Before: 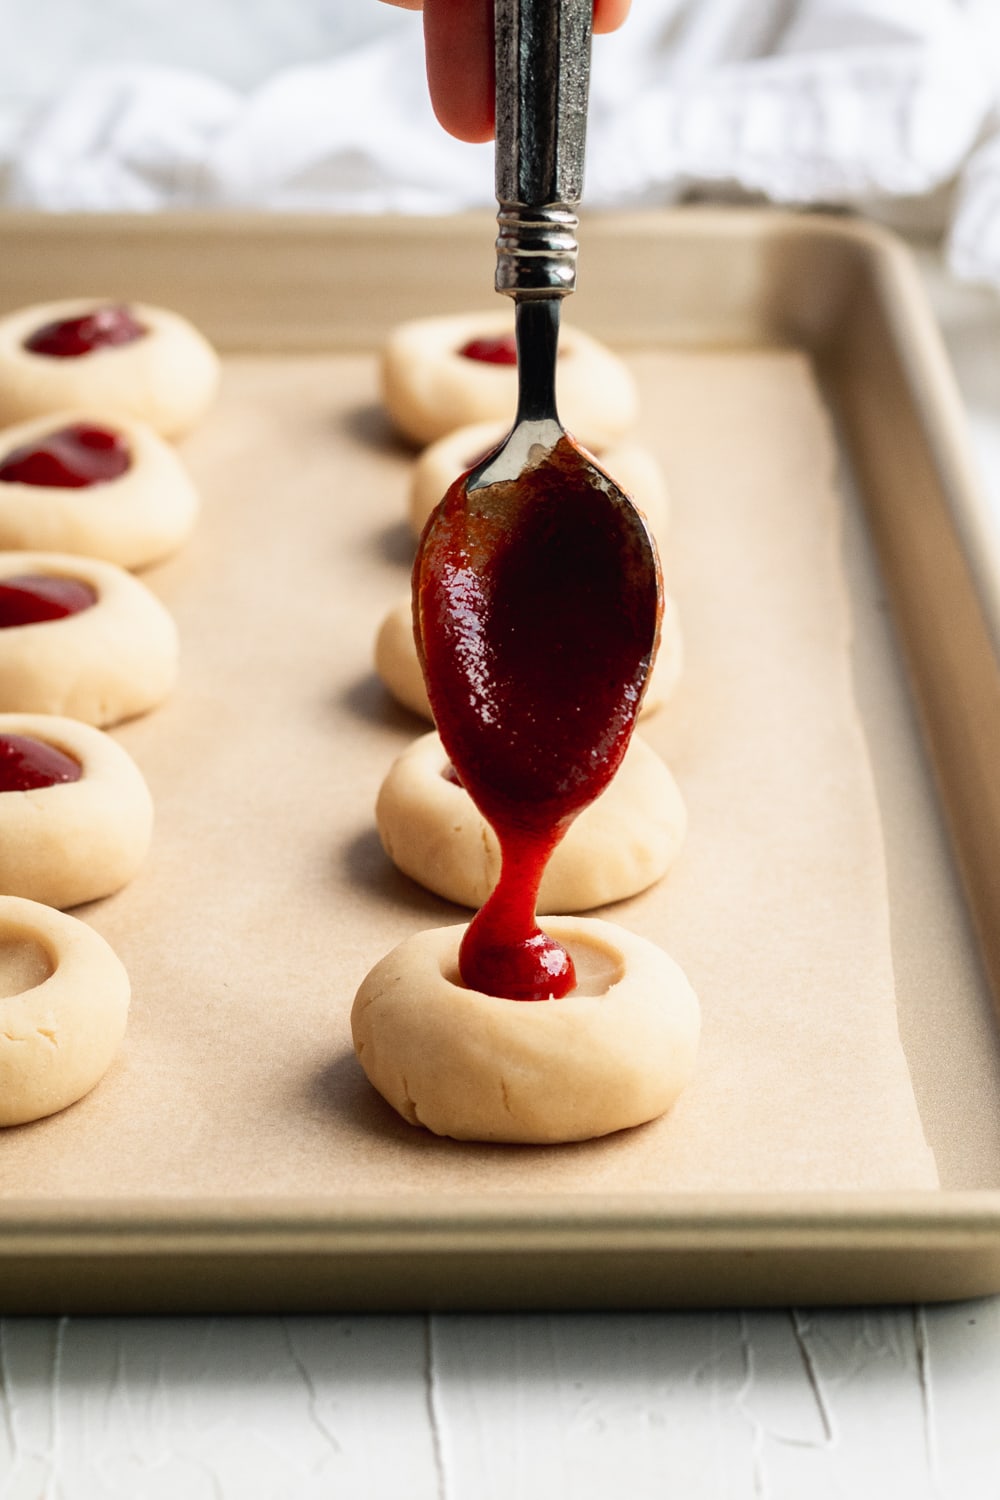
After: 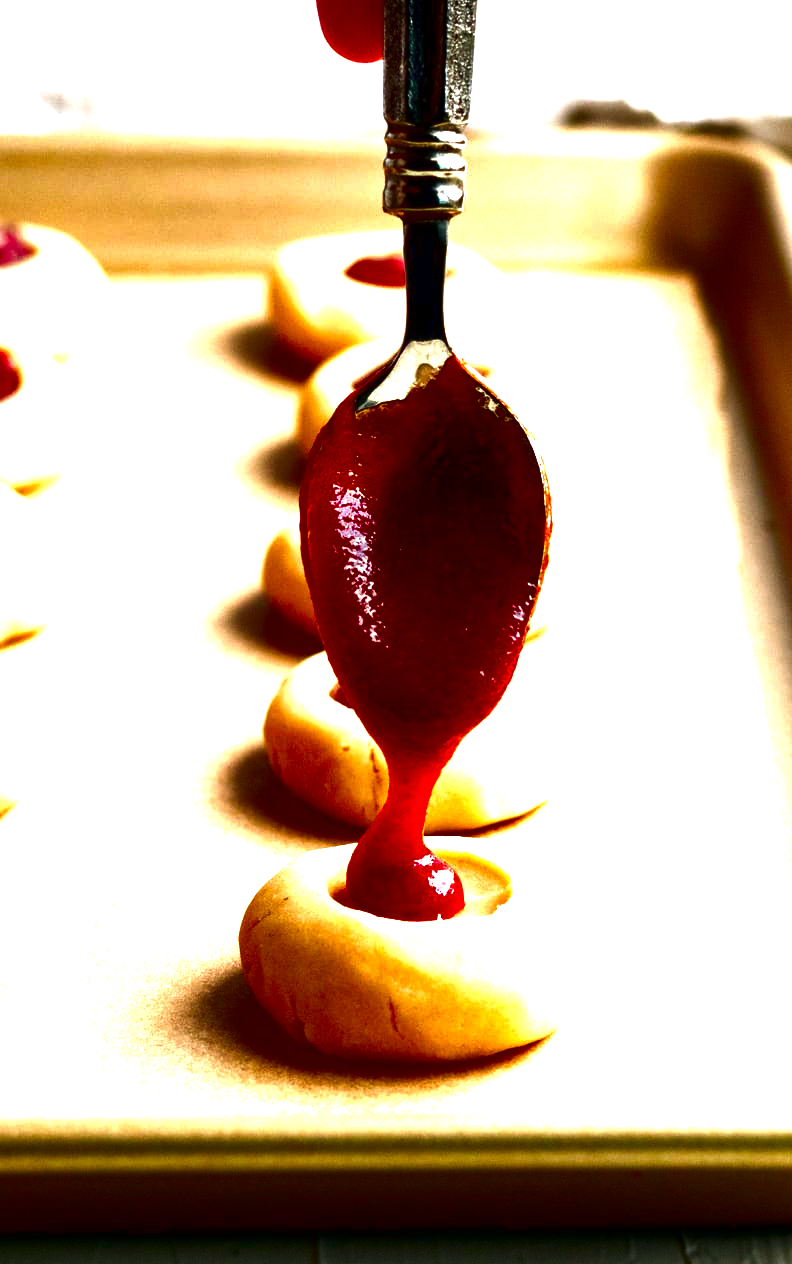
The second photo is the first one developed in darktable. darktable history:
contrast brightness saturation: brightness -1, saturation 1
crop: left 11.225%, top 5.381%, right 9.565%, bottom 10.314%
exposure: black level correction 0, exposure 1.1 EV, compensate highlight preservation false
